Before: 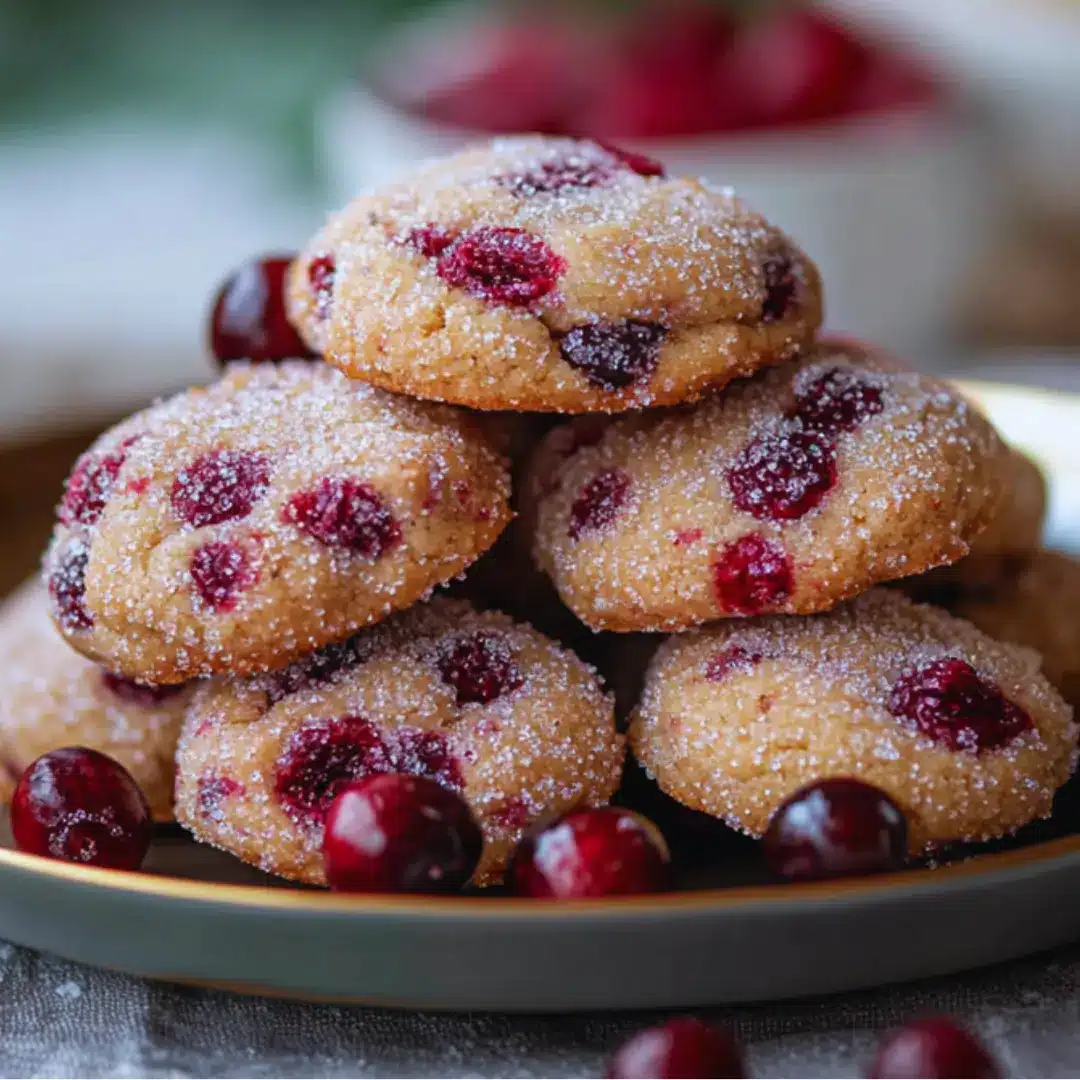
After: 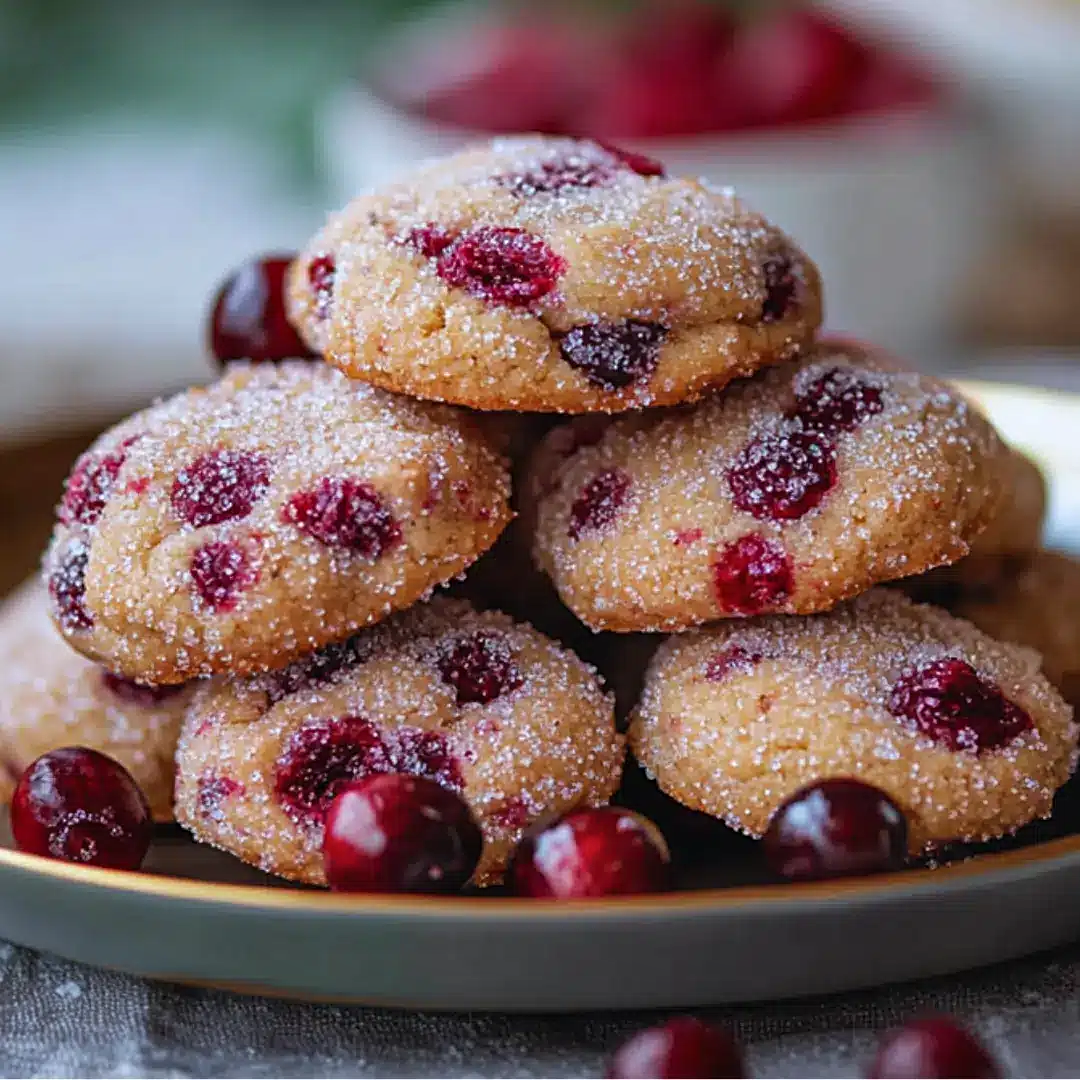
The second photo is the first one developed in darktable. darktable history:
tone equalizer: on, module defaults
shadows and highlights: soften with gaussian
sharpen: radius 2.529, amount 0.323
